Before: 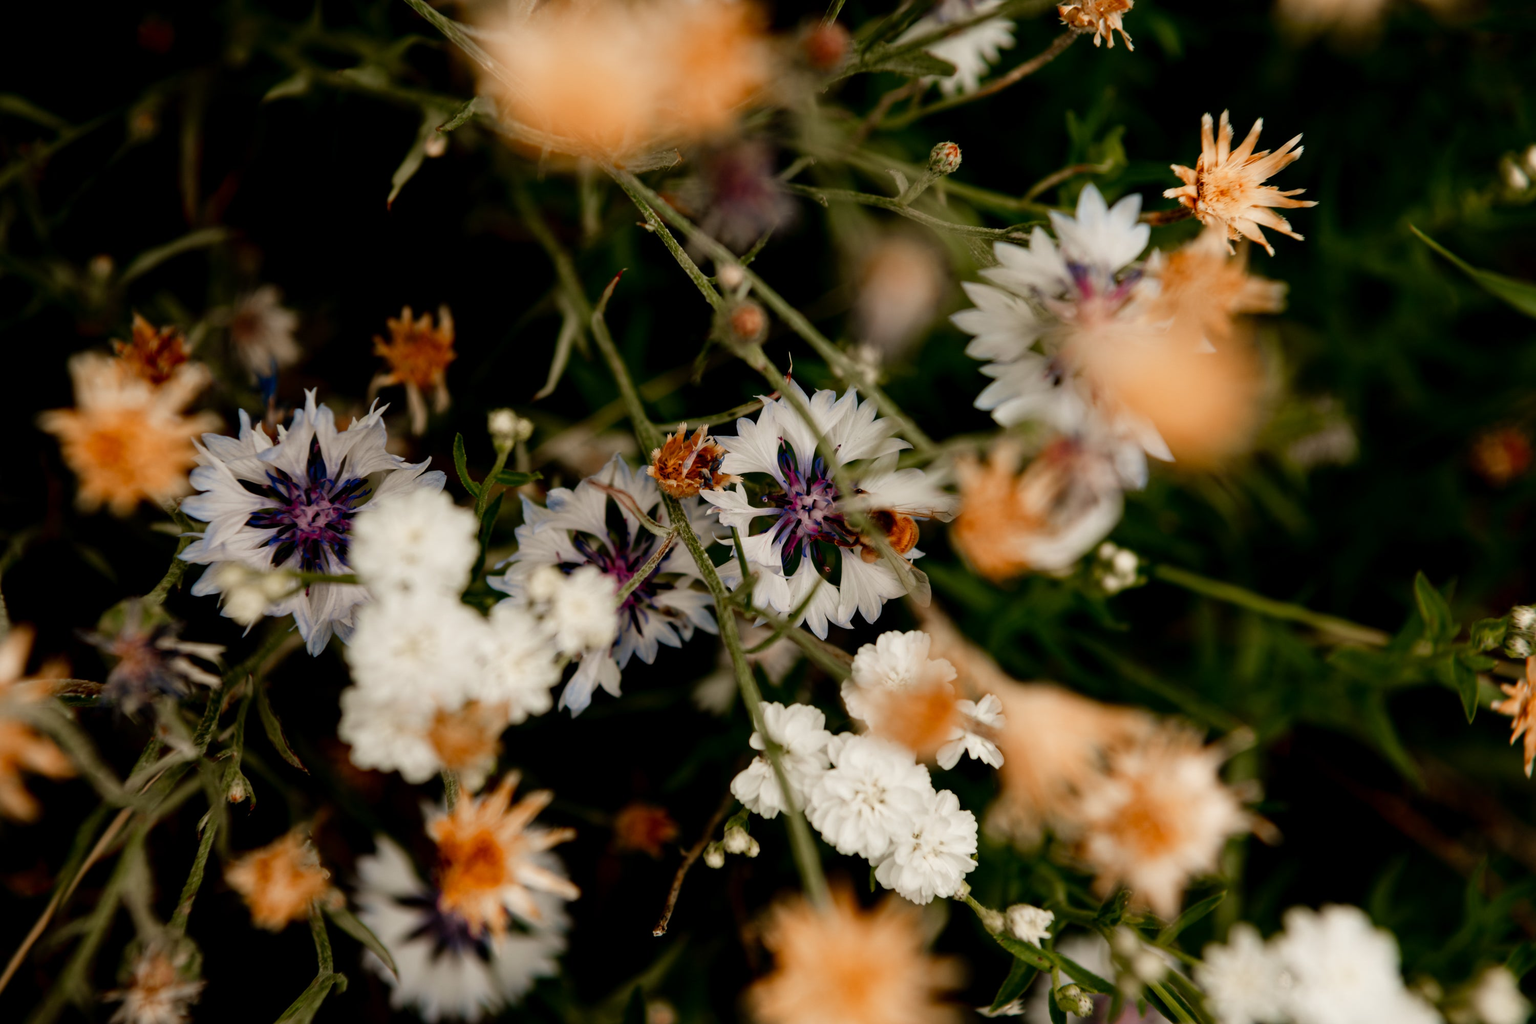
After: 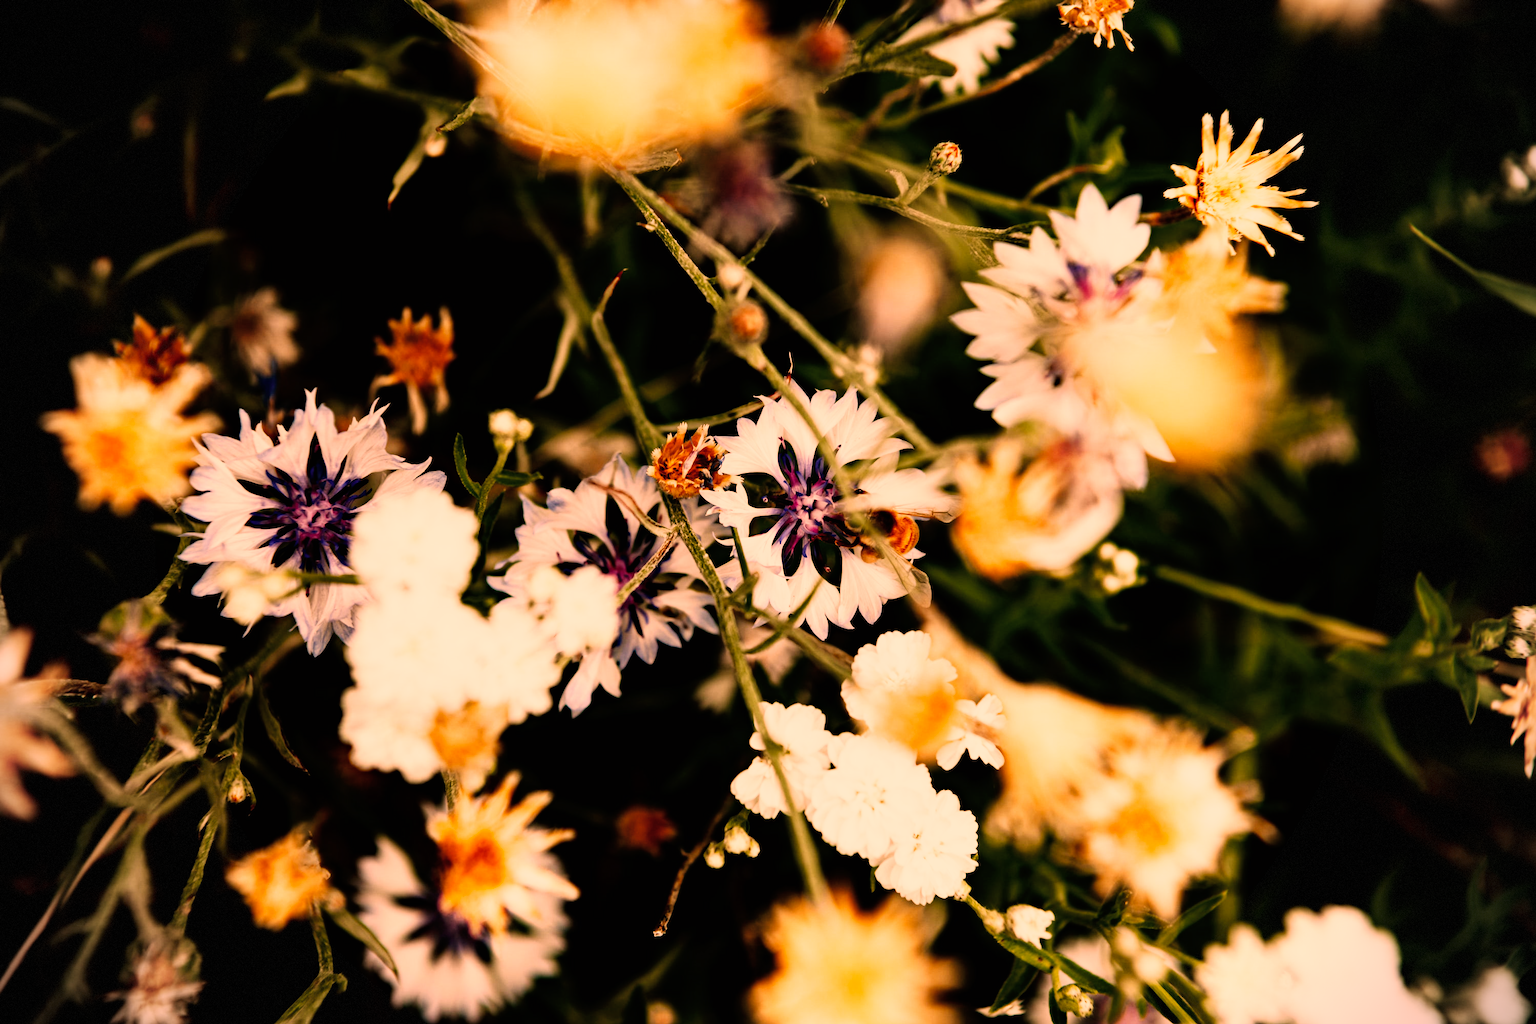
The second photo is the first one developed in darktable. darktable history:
base curve: curves: ch0 [(0, 0) (0.007, 0.004) (0.027, 0.03) (0.046, 0.07) (0.207, 0.54) (0.442, 0.872) (0.673, 0.972) (1, 1)], preserve colors none
color correction: highlights a* 40, highlights b* 40, saturation 0.69
haze removal: compatibility mode true, adaptive false
vignetting: dithering 8-bit output, unbound false
